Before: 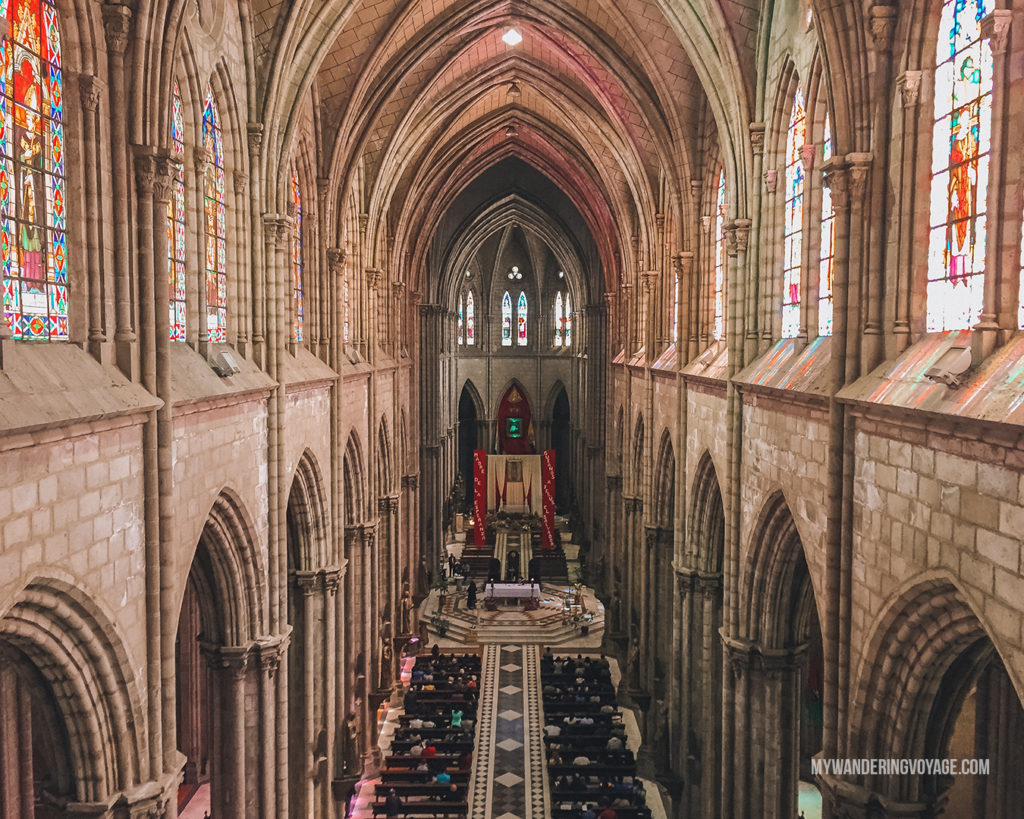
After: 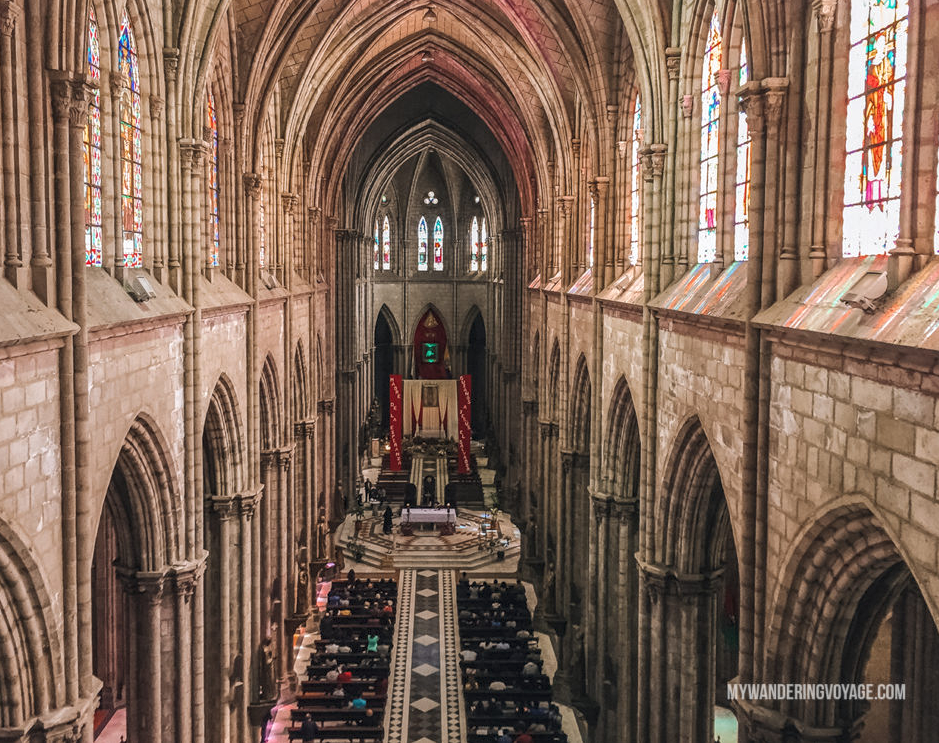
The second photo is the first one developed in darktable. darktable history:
local contrast: detail 130%
white balance: emerald 1
crop and rotate: left 8.262%, top 9.226%
